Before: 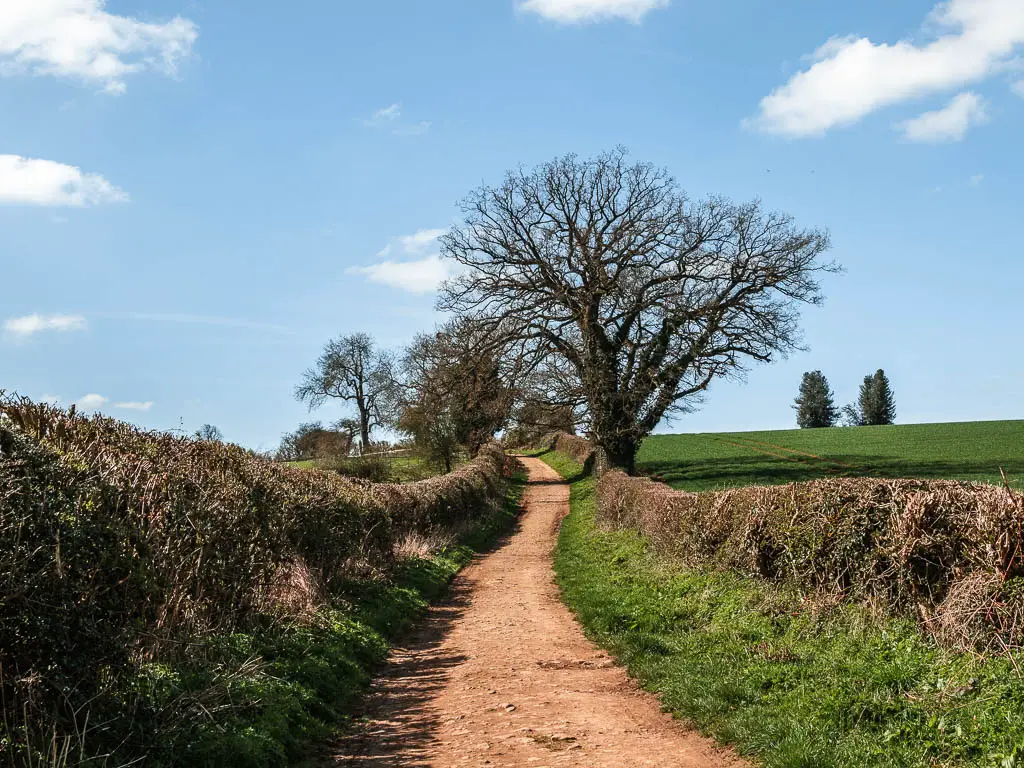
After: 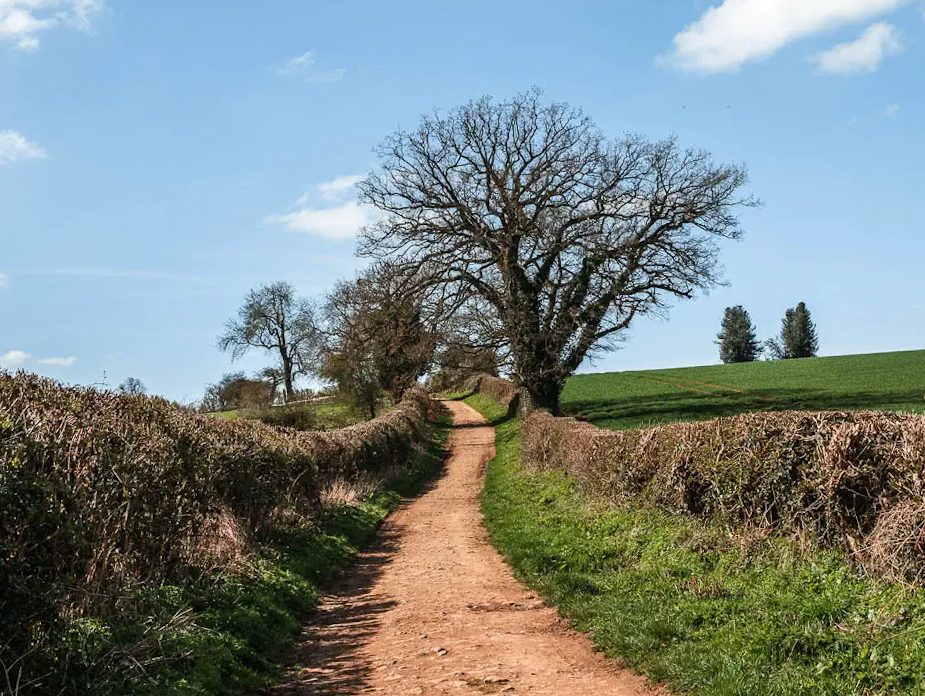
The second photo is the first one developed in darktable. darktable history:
crop and rotate: angle 1.74°, left 5.975%, top 5.704%
